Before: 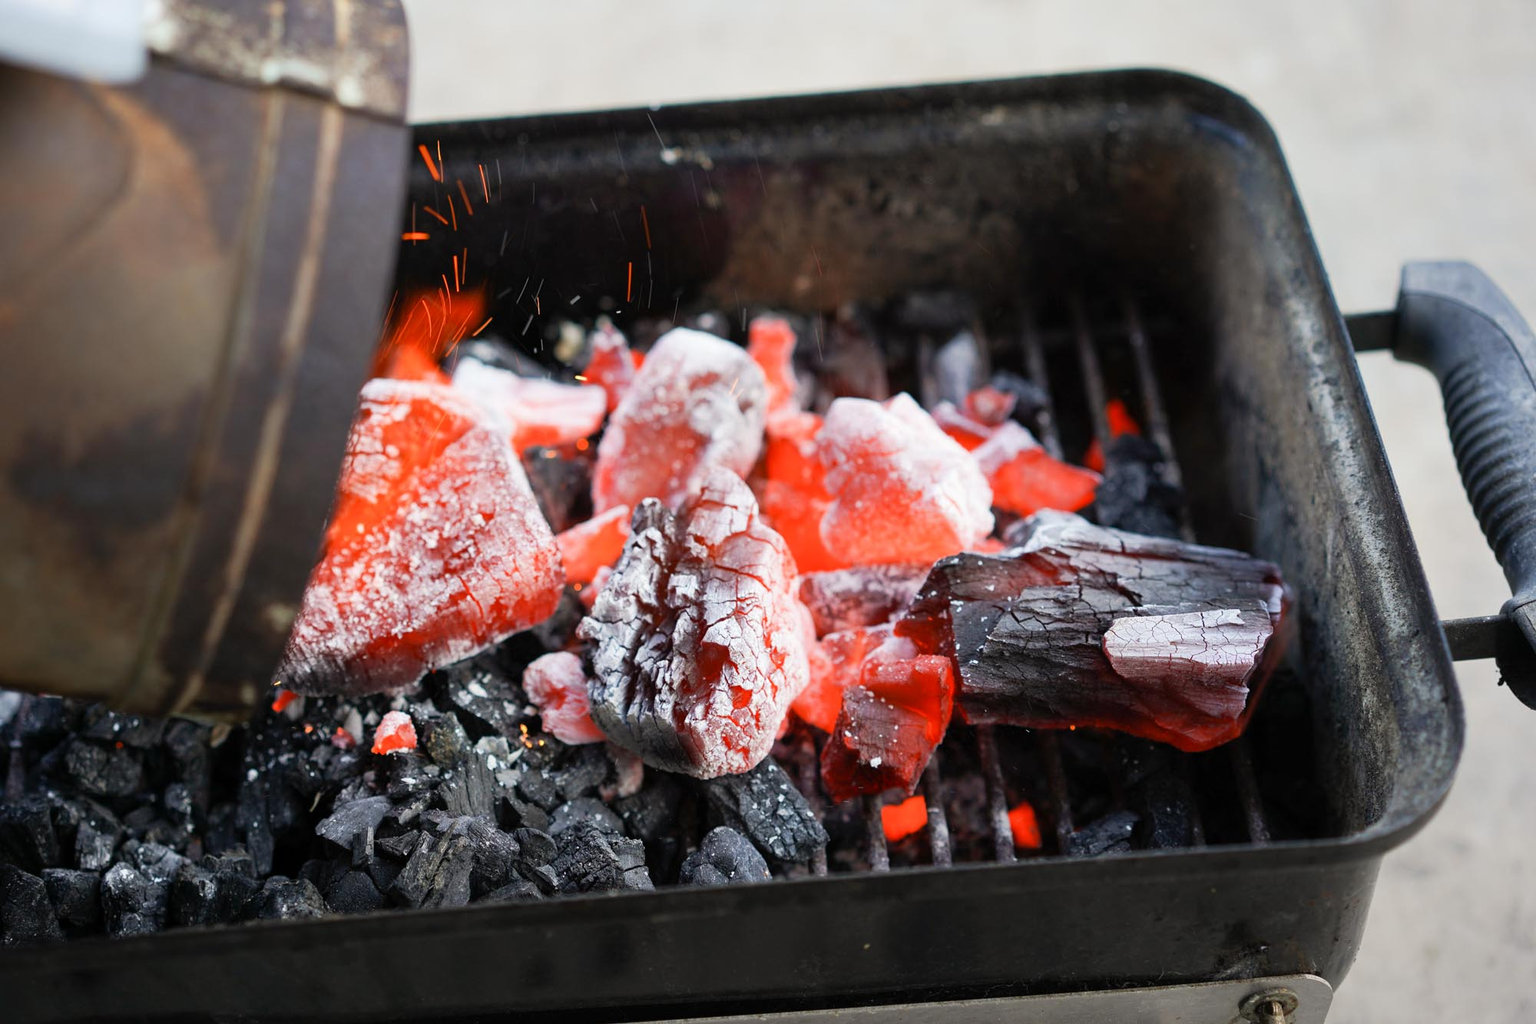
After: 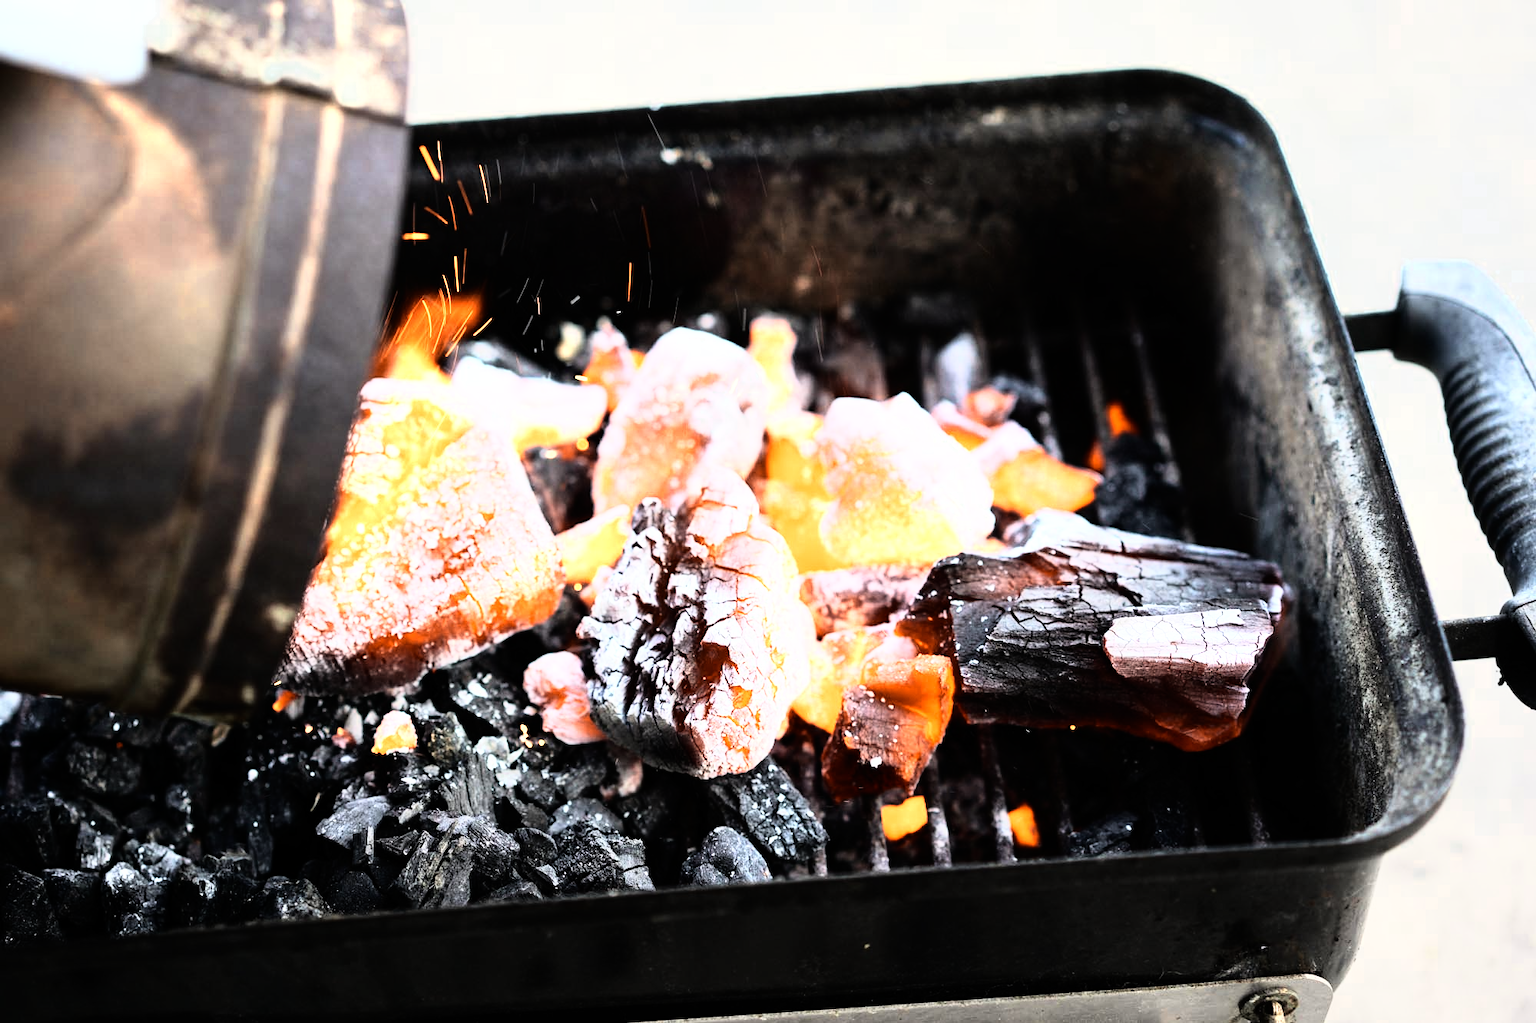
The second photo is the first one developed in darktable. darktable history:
exposure: exposure -0.157 EV, compensate highlight preservation false
rgb curve: curves: ch0 [(0, 0) (0.21, 0.15) (0.24, 0.21) (0.5, 0.75) (0.75, 0.96) (0.89, 0.99) (1, 1)]; ch1 [(0, 0.02) (0.21, 0.13) (0.25, 0.2) (0.5, 0.67) (0.75, 0.9) (0.89, 0.97) (1, 1)]; ch2 [(0, 0.02) (0.21, 0.13) (0.25, 0.2) (0.5, 0.67) (0.75, 0.9) (0.89, 0.97) (1, 1)], compensate middle gray true
color zones: curves: ch0 [(0.018, 0.548) (0.197, 0.654) (0.425, 0.447) (0.605, 0.658) (0.732, 0.579)]; ch1 [(0.105, 0.531) (0.224, 0.531) (0.386, 0.39) (0.618, 0.456) (0.732, 0.456) (0.956, 0.421)]; ch2 [(0.039, 0.583) (0.215, 0.465) (0.399, 0.544) (0.465, 0.548) (0.614, 0.447) (0.724, 0.43) (0.882, 0.623) (0.956, 0.632)]
